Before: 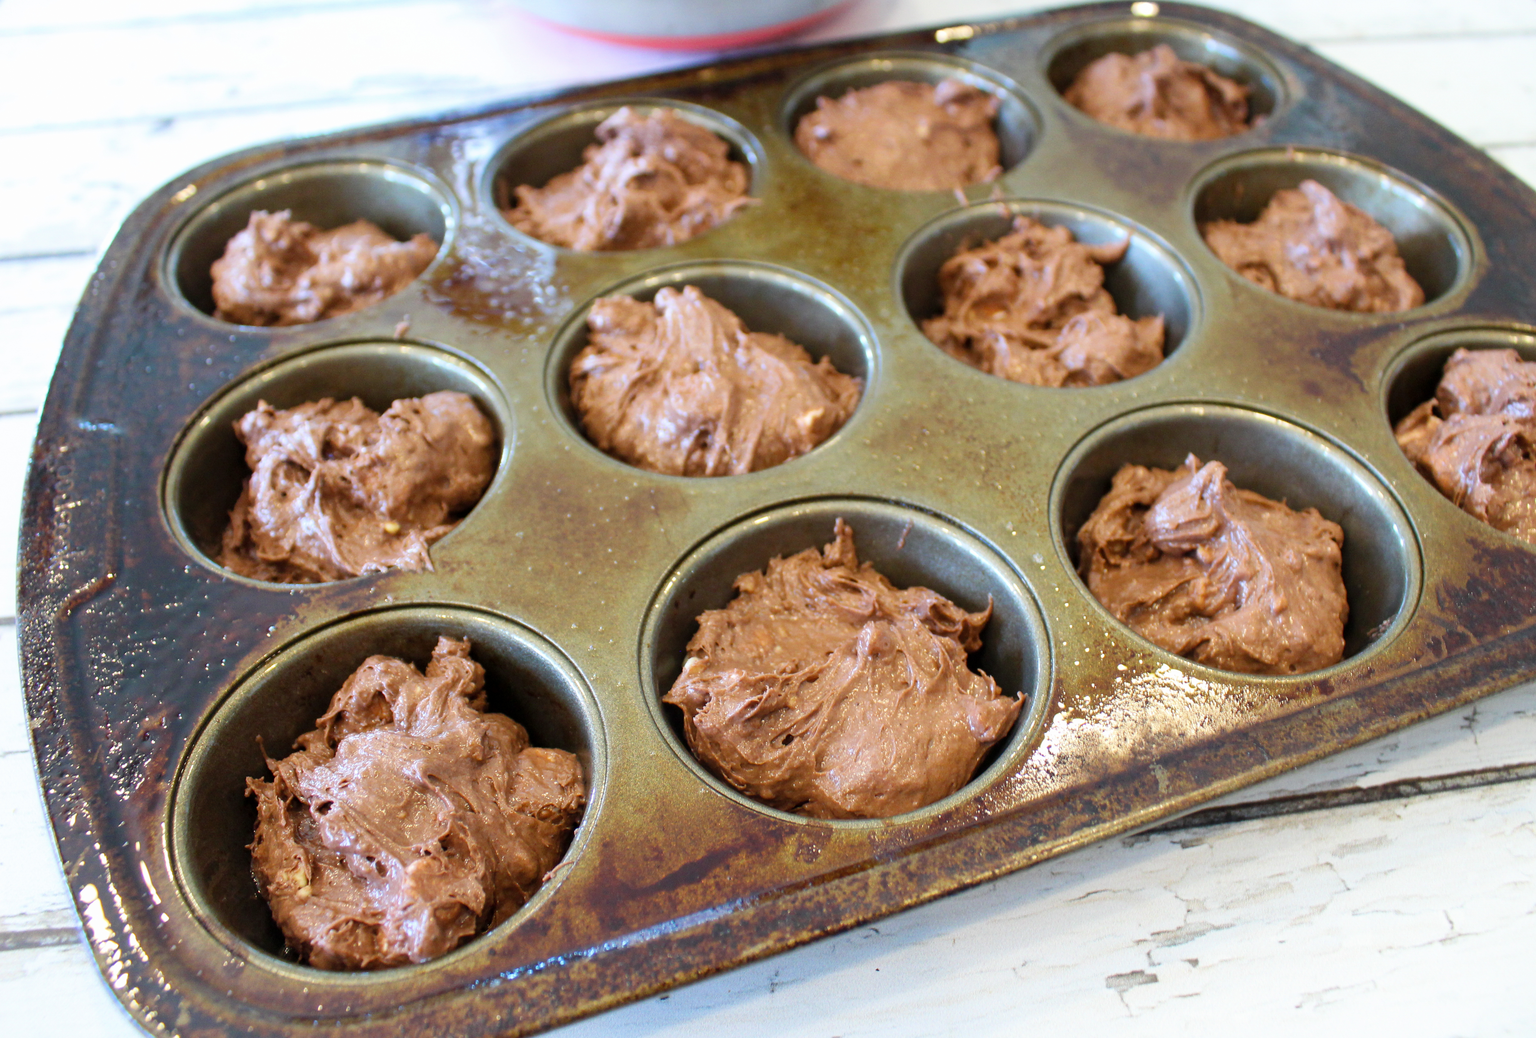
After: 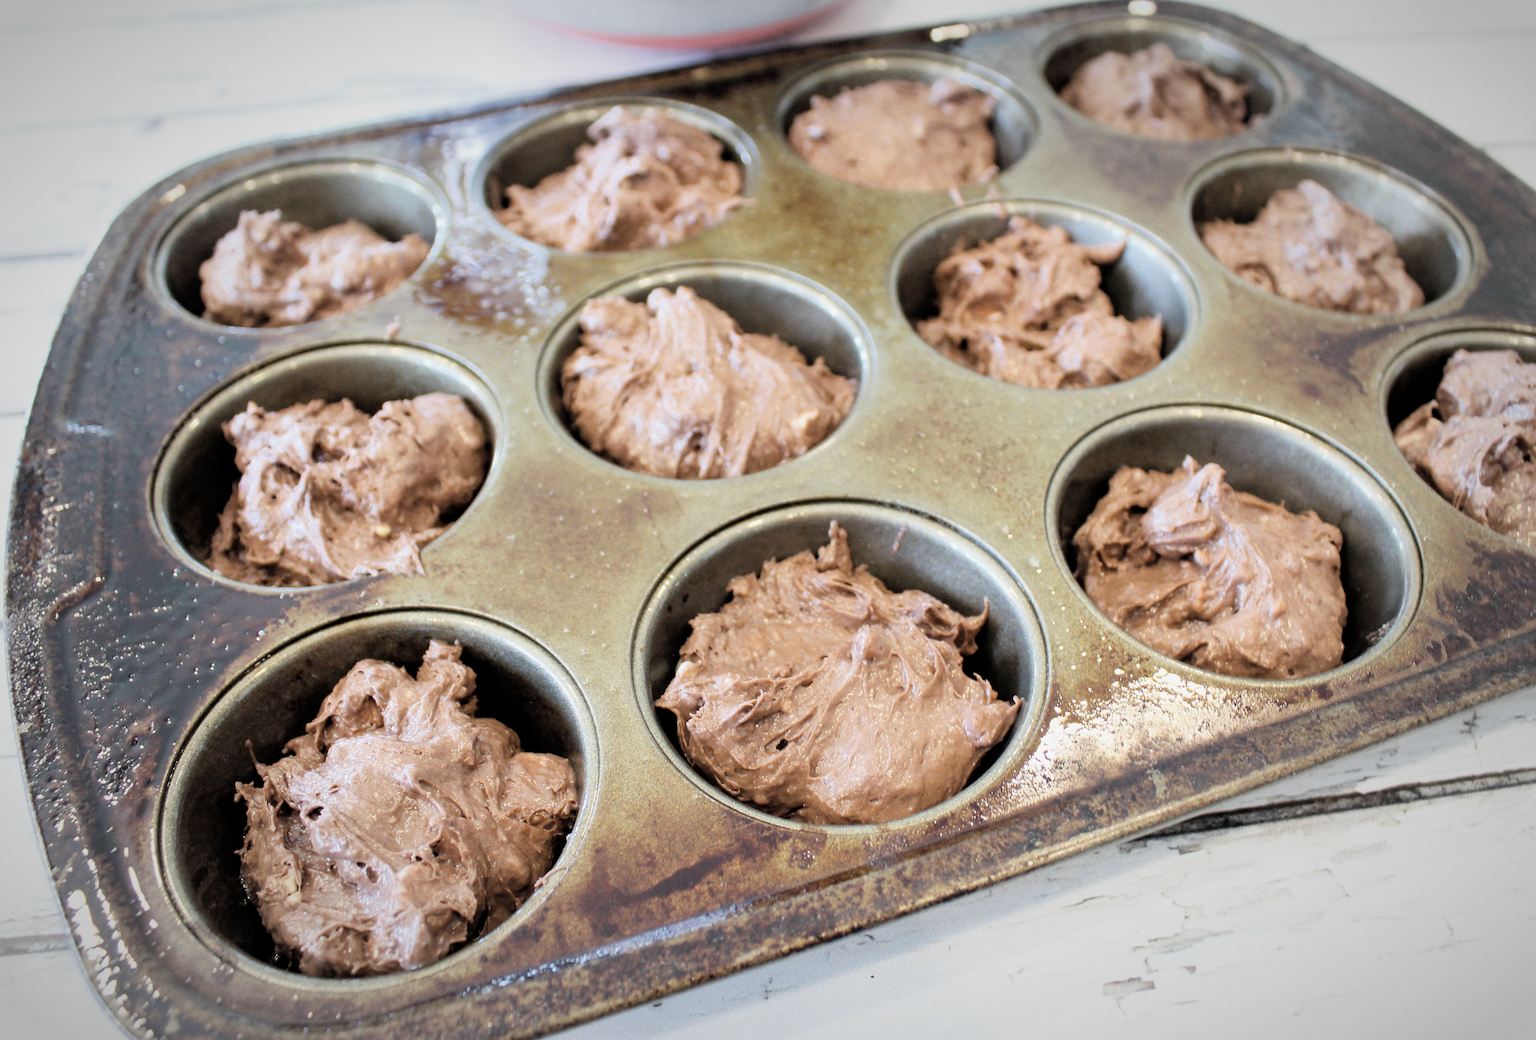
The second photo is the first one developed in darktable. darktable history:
filmic rgb: black relative exposure -7.72 EV, white relative exposure 4.37 EV, target black luminance 0%, hardness 3.76, latitude 50.64%, contrast 1.068, highlights saturation mix 9.22%, shadows ↔ highlights balance -0.278%
vignetting: fall-off start 67.65%, fall-off radius 67.8%, automatic ratio true
exposure: exposure 0.724 EV, compensate highlight preservation false
crop and rotate: left 0.846%, top 0.229%, bottom 0.4%
color correction: highlights b* -0.057, saturation 0.616
